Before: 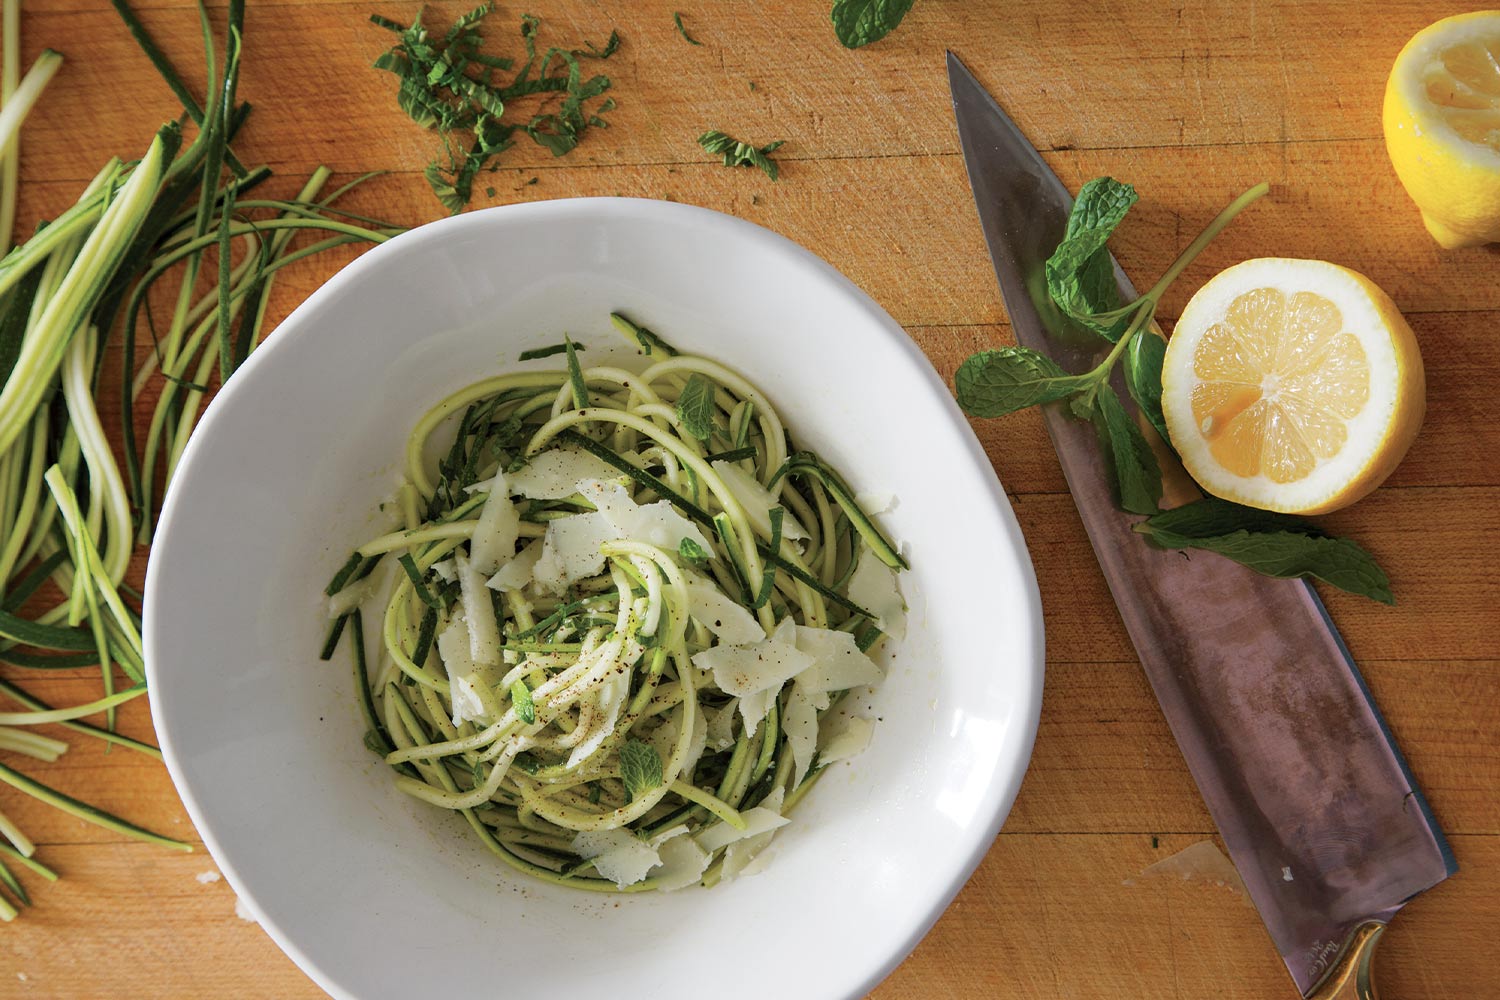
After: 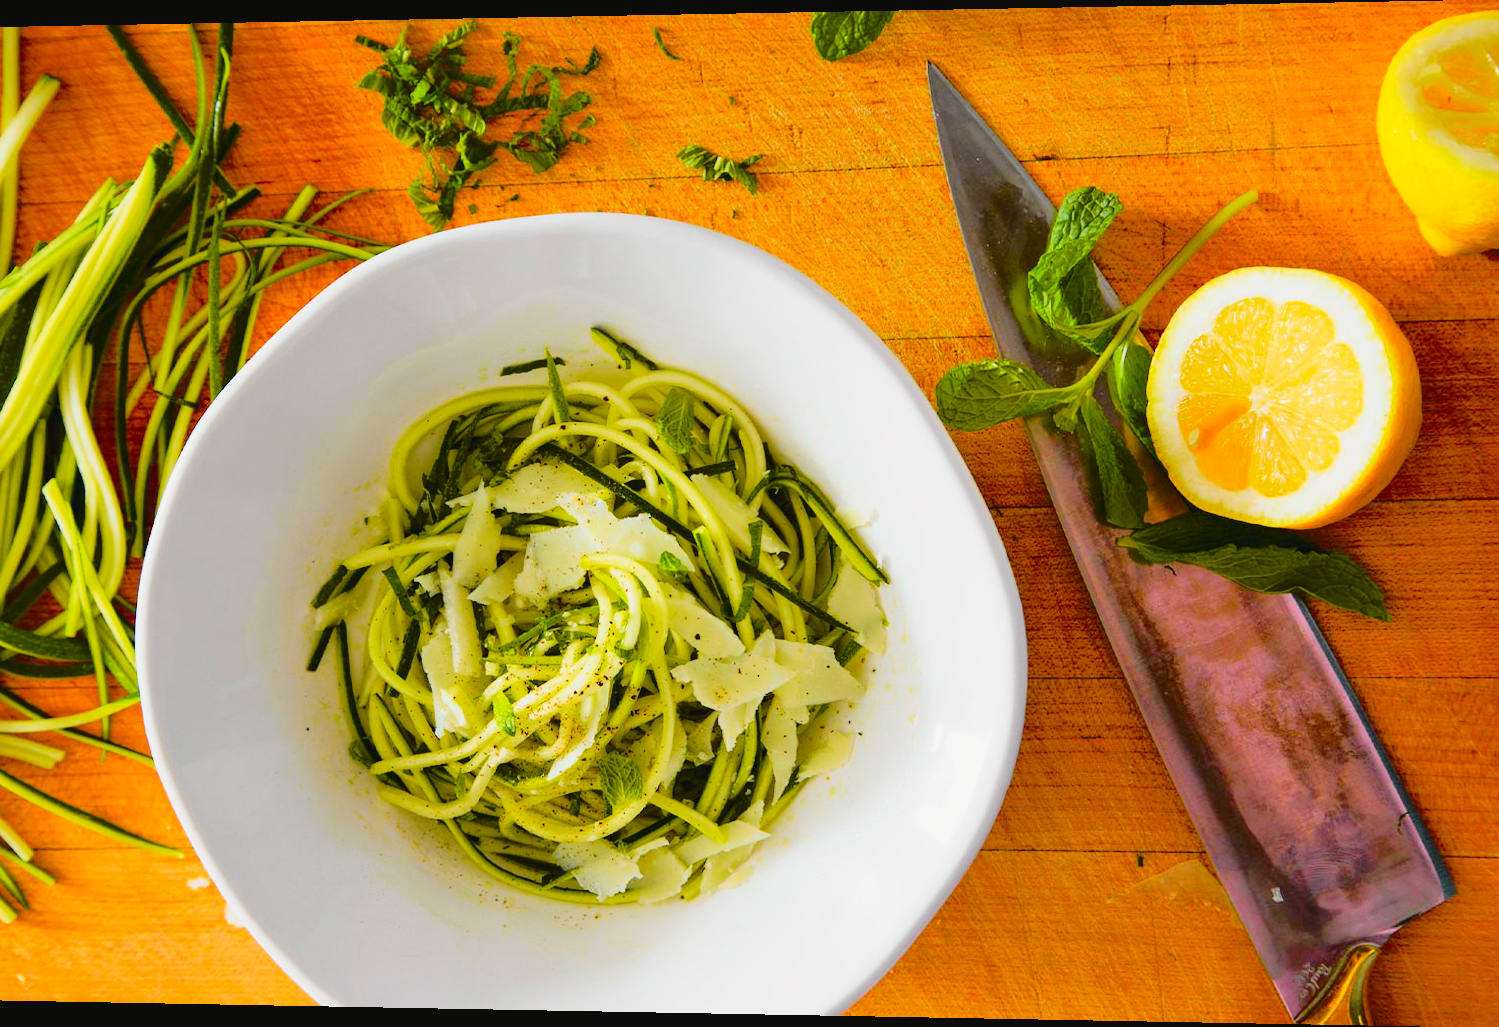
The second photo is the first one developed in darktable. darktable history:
contrast brightness saturation: contrast 0.08, saturation 0.2
color balance rgb: perceptual saturation grading › global saturation 25%, perceptual brilliance grading › mid-tones 10%, perceptual brilliance grading › shadows 15%, global vibrance 20%
tone curve: curves: ch0 [(0, 0.029) (0.168, 0.142) (0.359, 0.44) (0.469, 0.544) (0.634, 0.722) (0.858, 0.903) (1, 0.968)]; ch1 [(0, 0) (0.437, 0.453) (0.472, 0.47) (0.502, 0.502) (0.54, 0.534) (0.57, 0.592) (0.618, 0.66) (0.699, 0.749) (0.859, 0.919) (1, 1)]; ch2 [(0, 0) (0.33, 0.301) (0.421, 0.443) (0.476, 0.498) (0.505, 0.503) (0.547, 0.557) (0.586, 0.634) (0.608, 0.676) (1, 1)], color space Lab, independent channels, preserve colors none
rotate and perspective: lens shift (horizontal) -0.055, automatic cropping off
